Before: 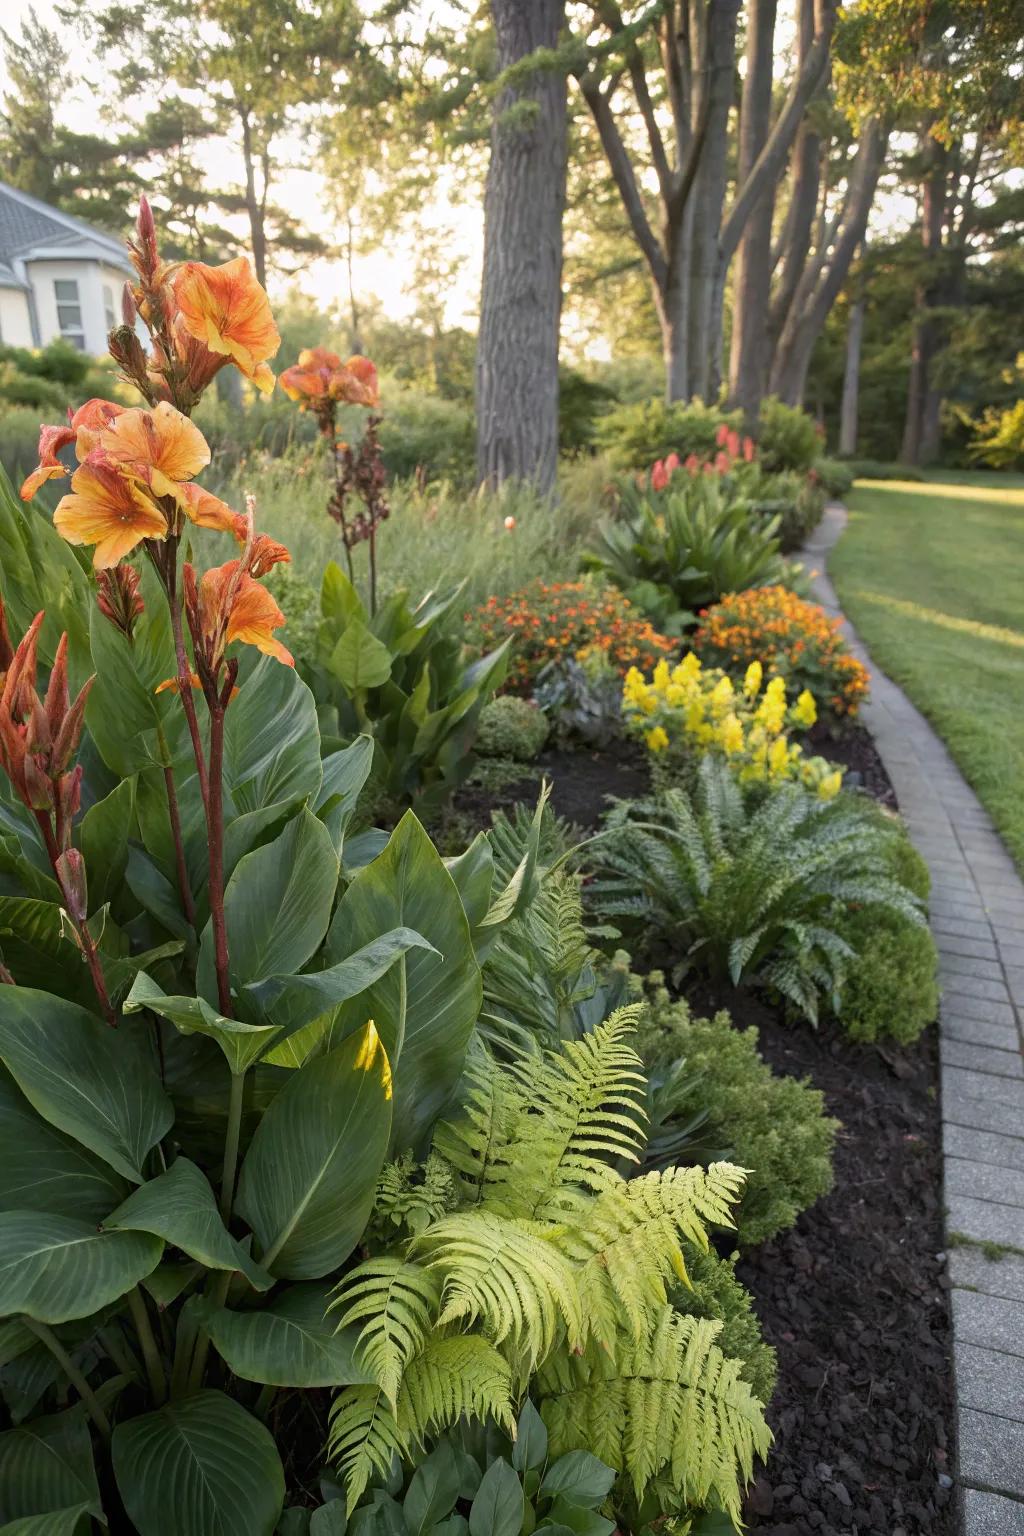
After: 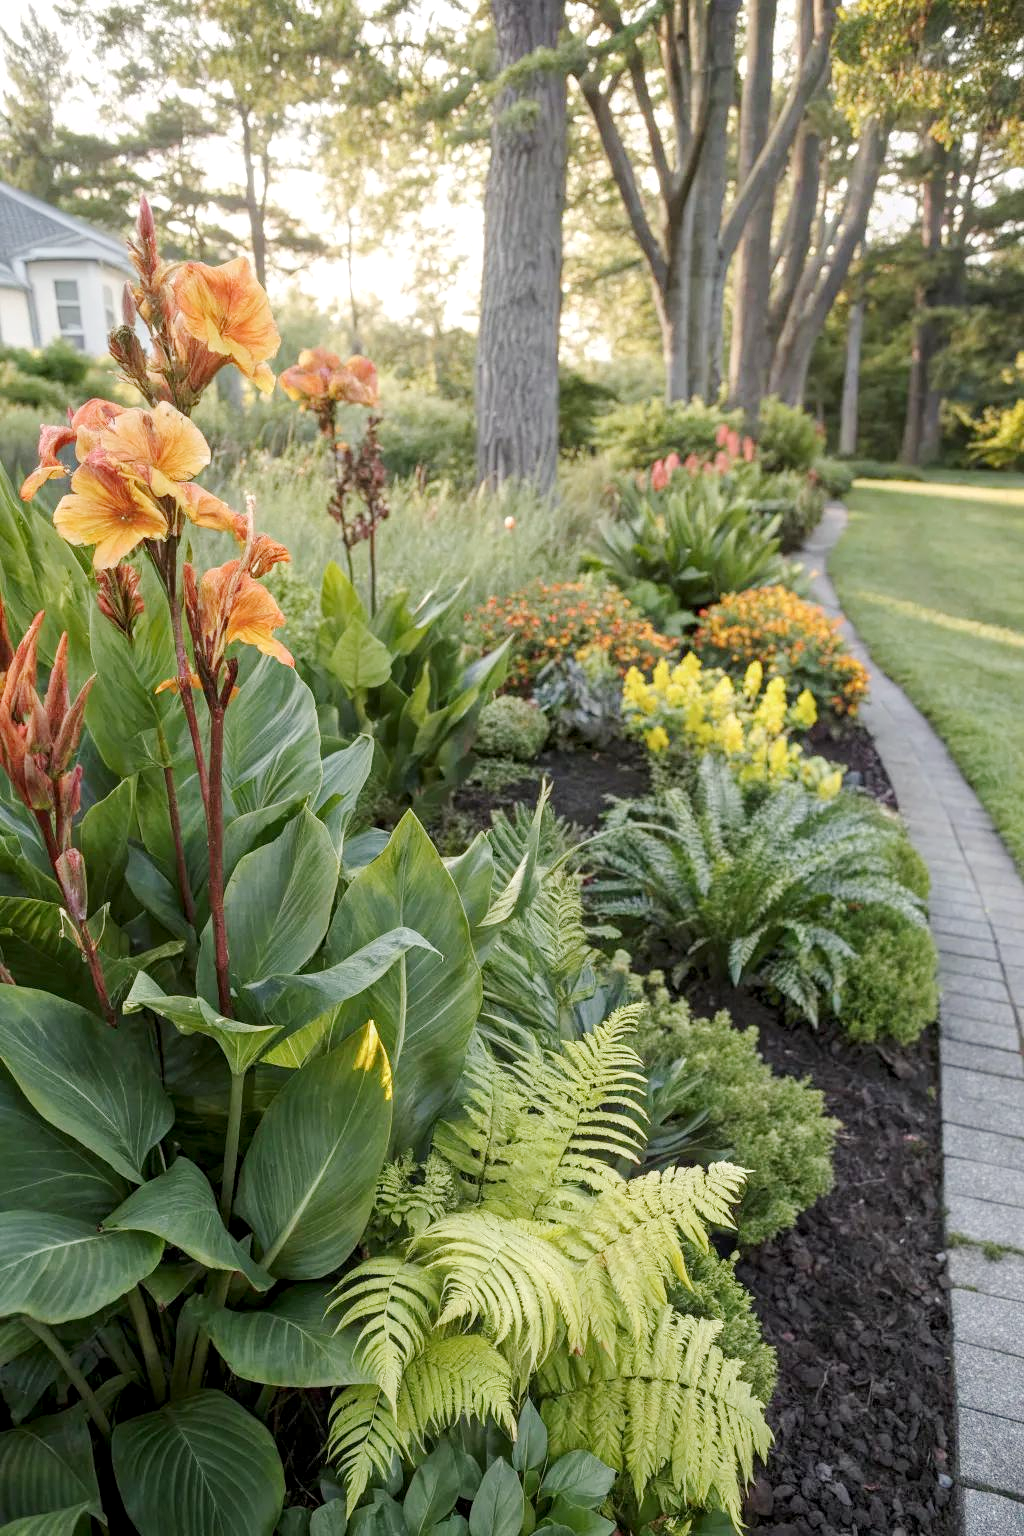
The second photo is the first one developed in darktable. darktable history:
base curve: curves: ch0 [(0, 0) (0.158, 0.273) (0.879, 0.895) (1, 1)], preserve colors none
local contrast: on, module defaults
